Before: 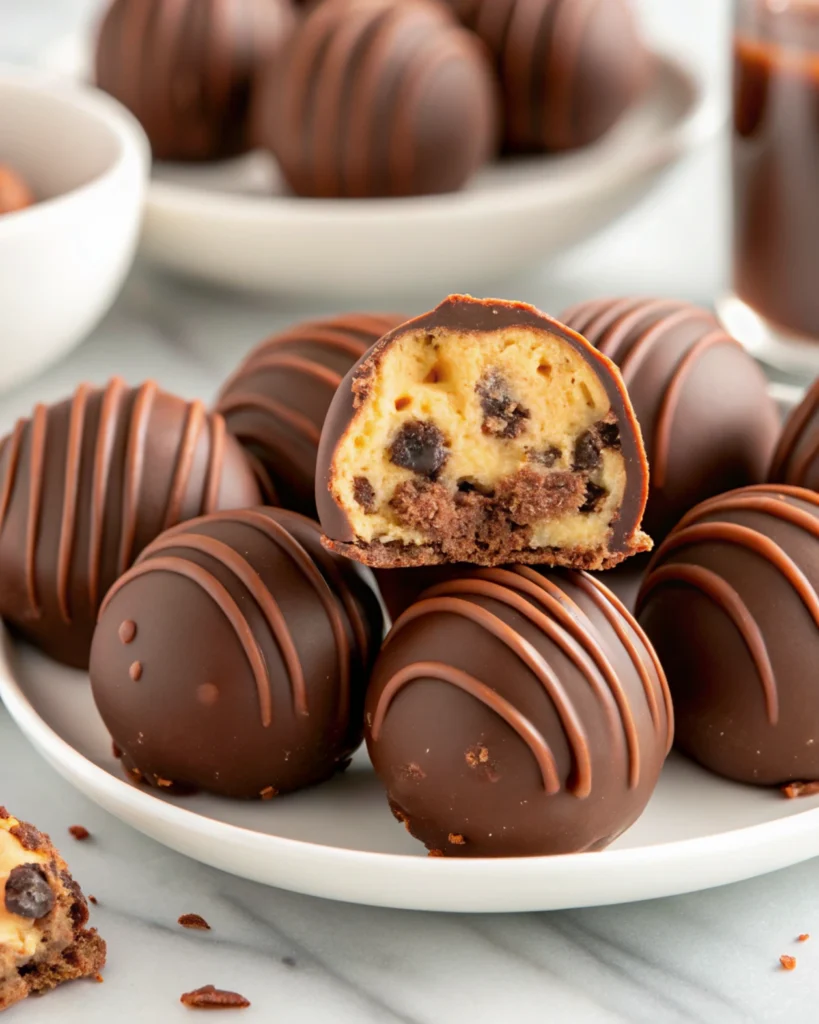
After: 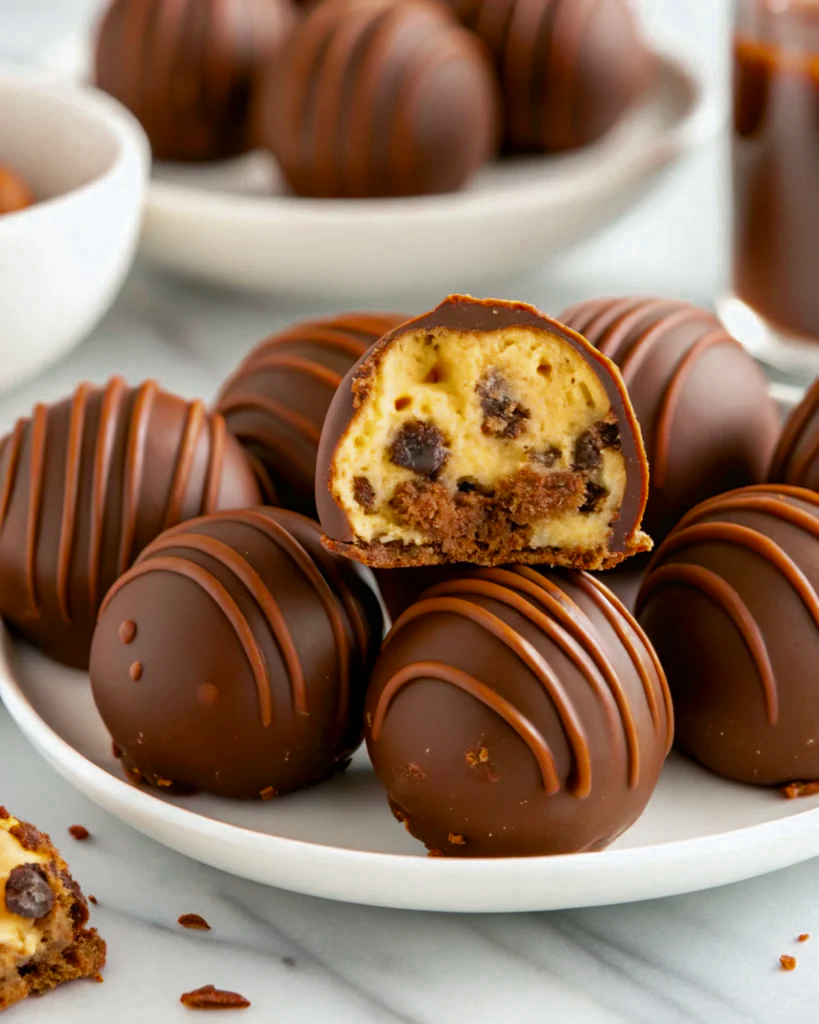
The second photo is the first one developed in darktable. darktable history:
color balance rgb: linear chroma grading › global chroma 15%, perceptual saturation grading › global saturation 30%
color zones: curves: ch0 [(0, 0.5) (0.125, 0.4) (0.25, 0.5) (0.375, 0.4) (0.5, 0.4) (0.625, 0.35) (0.75, 0.35) (0.875, 0.5)]; ch1 [(0, 0.35) (0.125, 0.45) (0.25, 0.35) (0.375, 0.35) (0.5, 0.35) (0.625, 0.35) (0.75, 0.45) (0.875, 0.35)]; ch2 [(0, 0.6) (0.125, 0.5) (0.25, 0.5) (0.375, 0.6) (0.5, 0.6) (0.625, 0.5) (0.75, 0.5) (0.875, 0.5)]
white balance: red 0.986, blue 1.01
